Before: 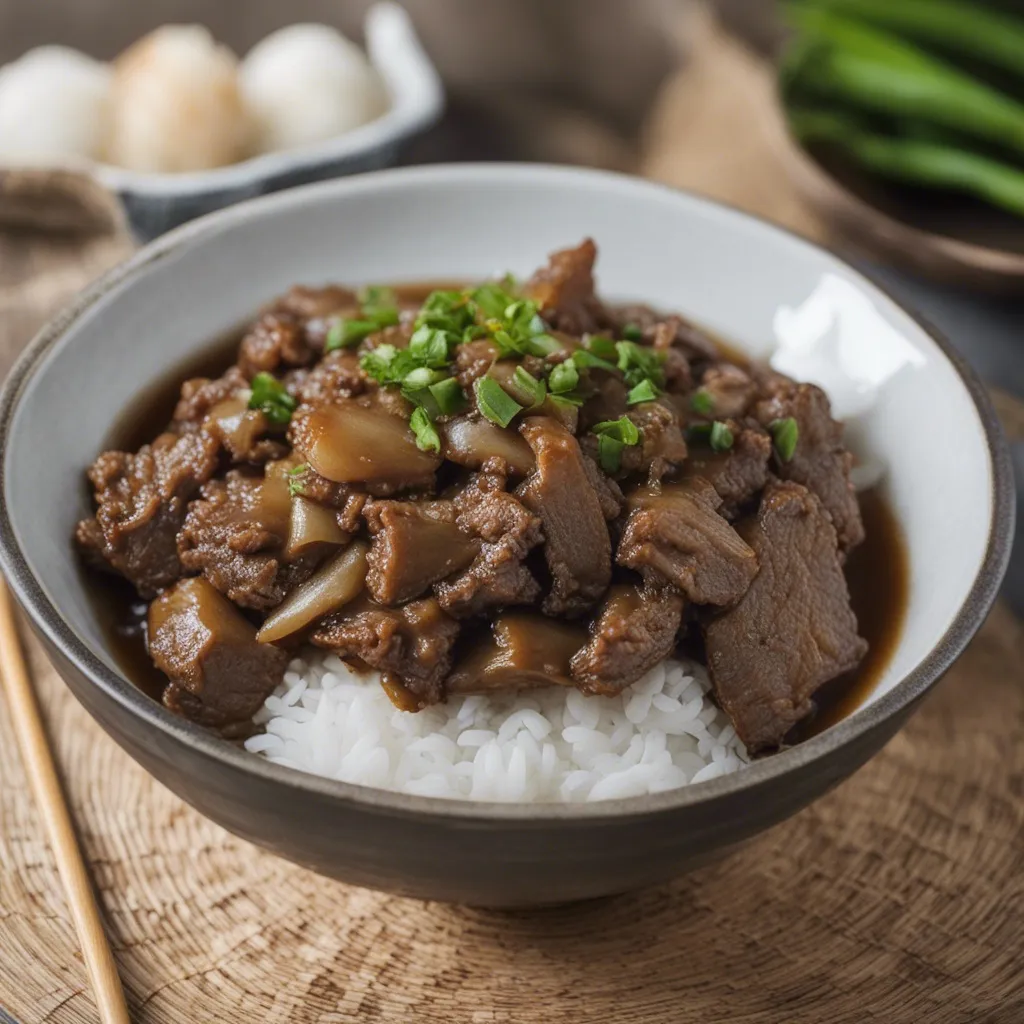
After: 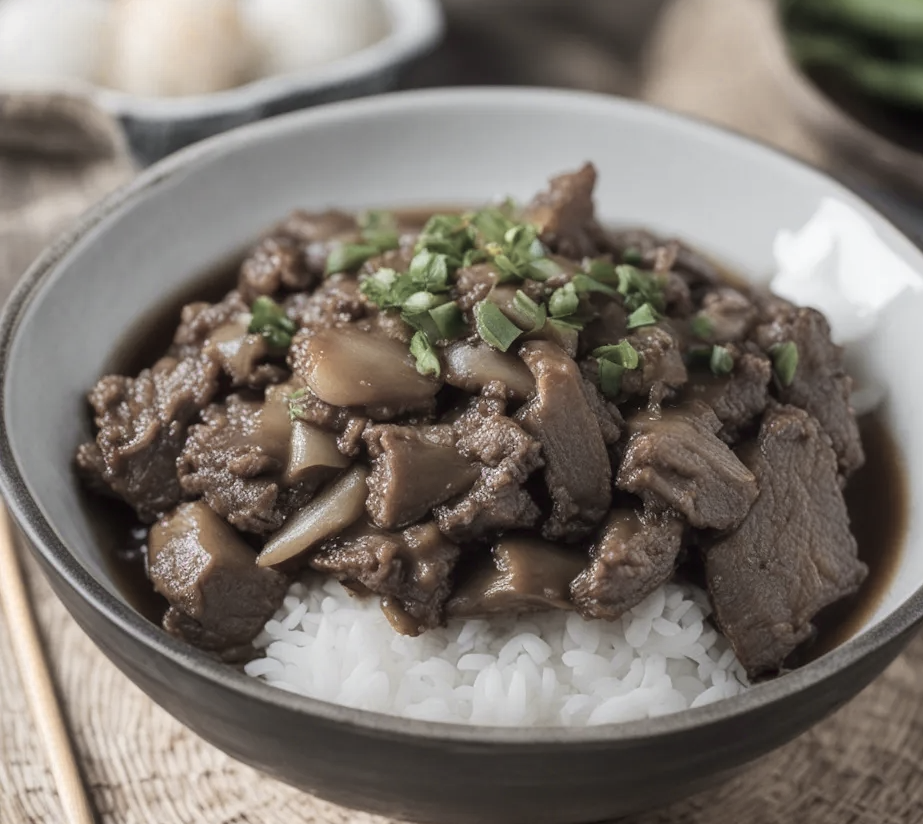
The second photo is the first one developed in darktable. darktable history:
crop: top 7.423%, right 9.777%, bottom 12.096%
color zones: curves: ch0 [(0, 0.6) (0.129, 0.585) (0.193, 0.596) (0.429, 0.5) (0.571, 0.5) (0.714, 0.5) (0.857, 0.5) (1, 0.6)]; ch1 [(0, 0.453) (0.112, 0.245) (0.213, 0.252) (0.429, 0.233) (0.571, 0.231) (0.683, 0.242) (0.857, 0.296) (1, 0.453)]
